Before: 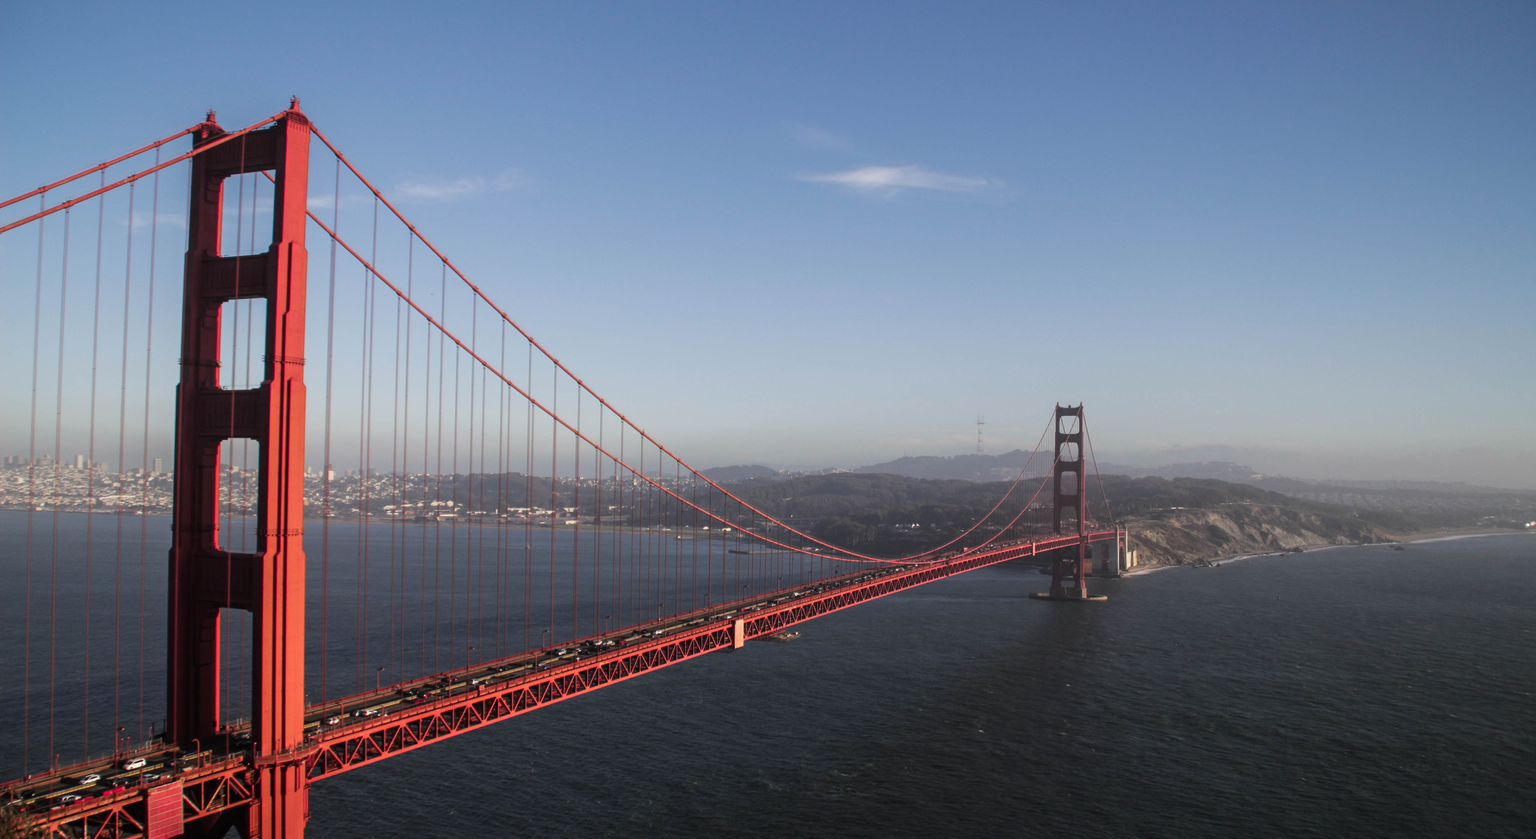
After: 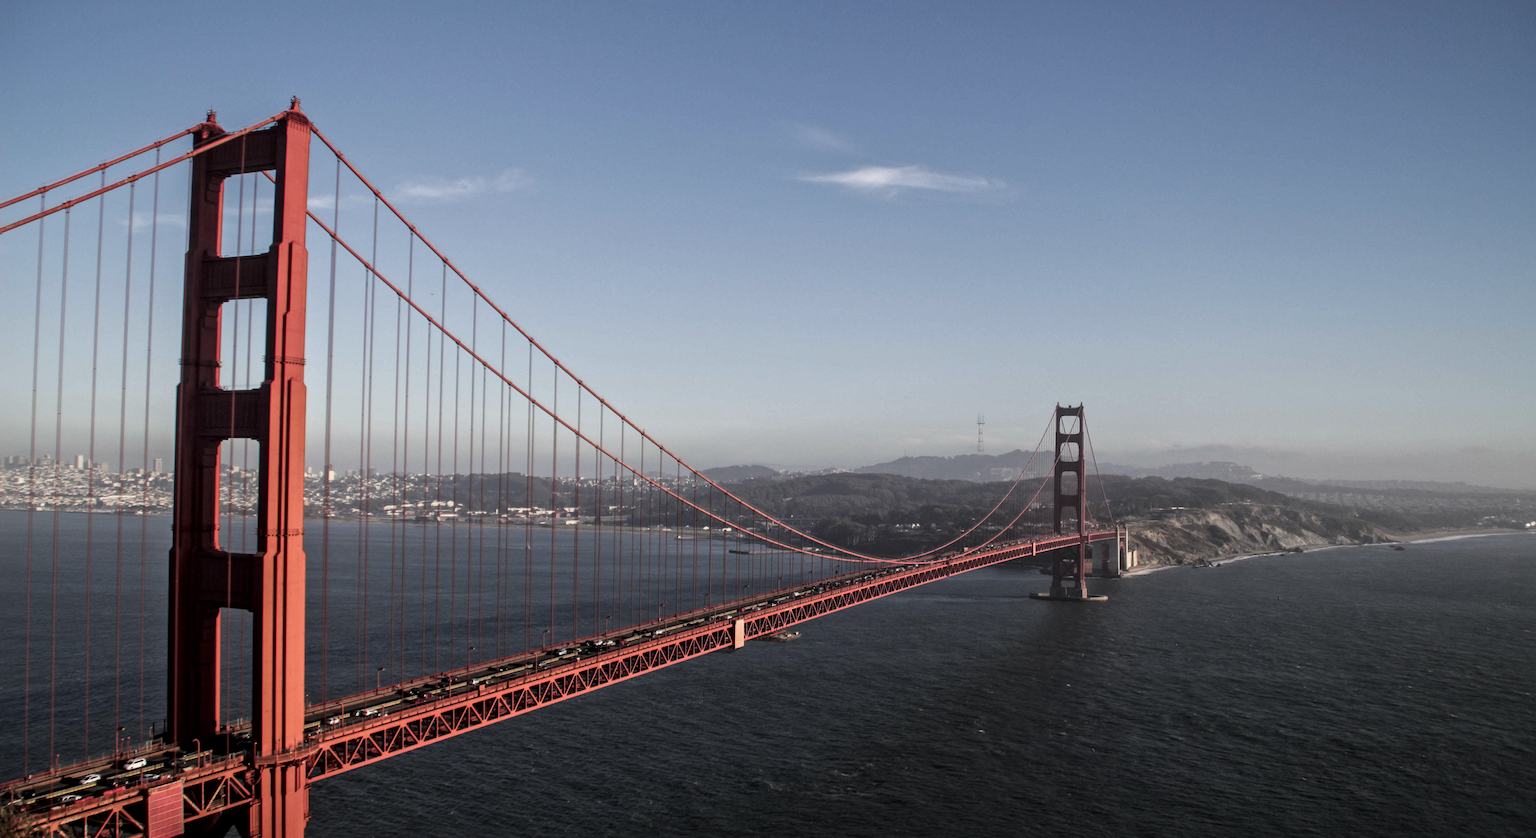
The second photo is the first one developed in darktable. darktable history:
local contrast: mode bilateral grid, contrast 20, coarseness 50, detail 149%, midtone range 0.2
contrast brightness saturation: contrast 0.06, brightness -0.013, saturation -0.226
exposure: black level correction 0.002, compensate highlight preservation false
